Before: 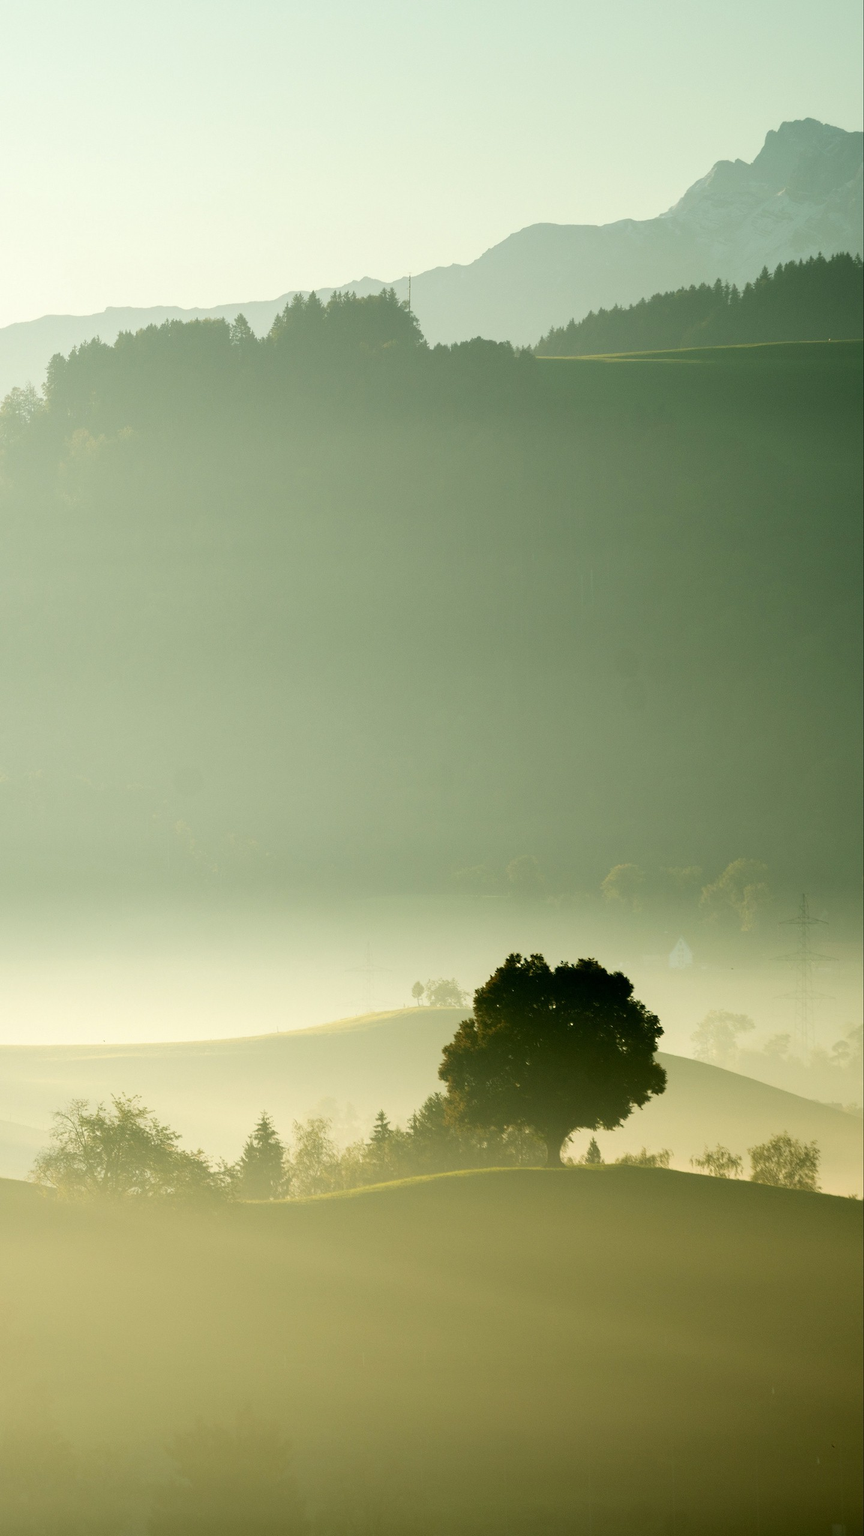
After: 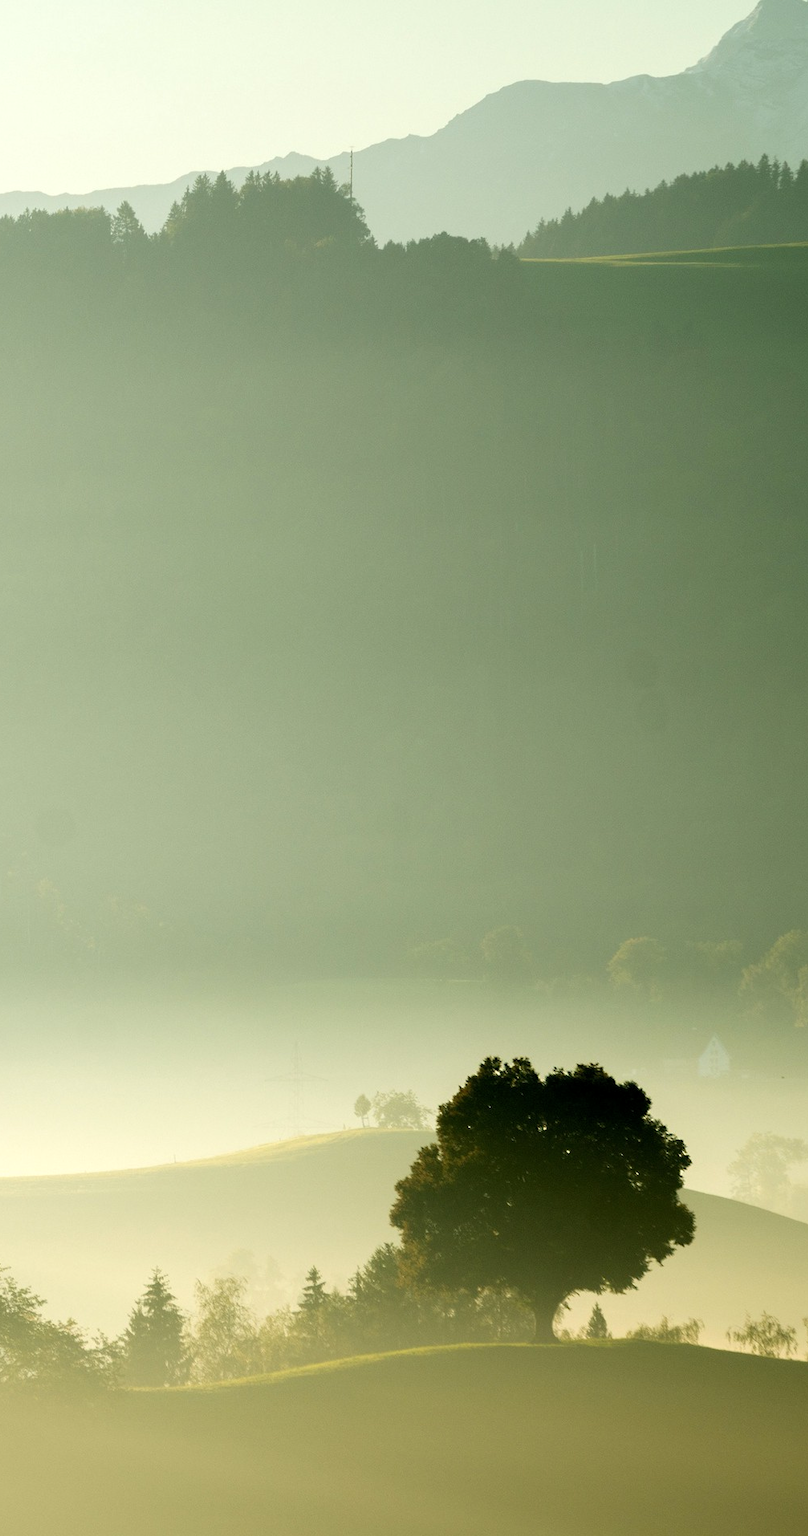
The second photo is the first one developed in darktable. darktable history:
crop and rotate: left 17.046%, top 10.659%, right 12.989%, bottom 14.553%
levels: mode automatic, black 0.023%, white 99.97%, levels [0.062, 0.494, 0.925]
